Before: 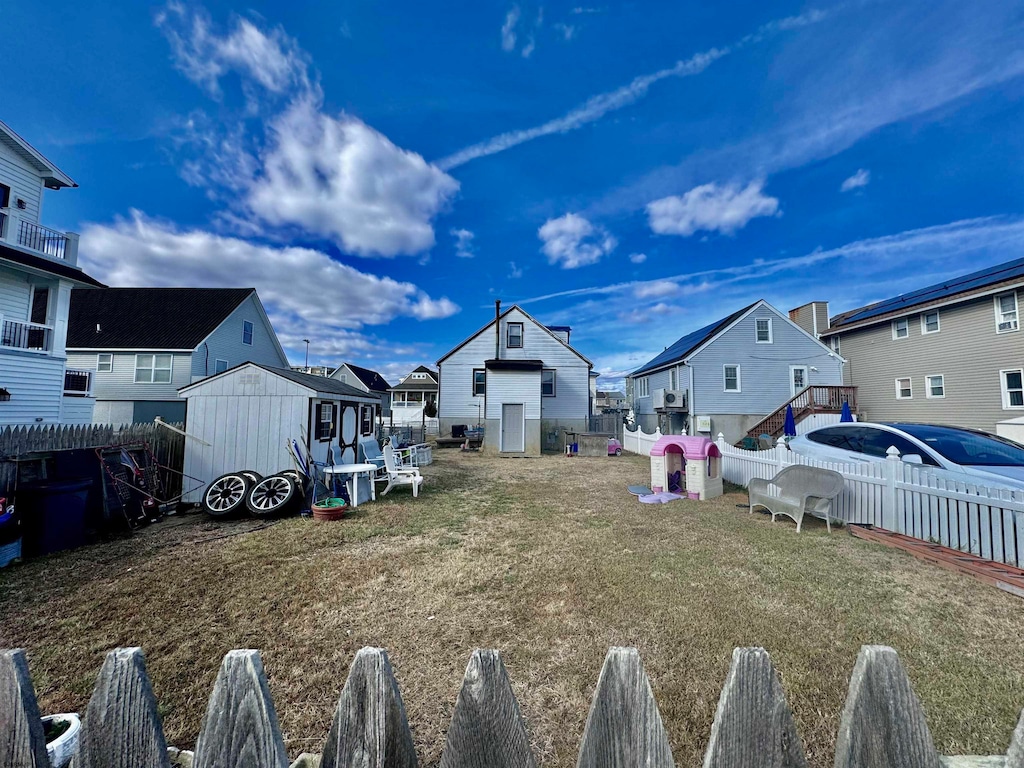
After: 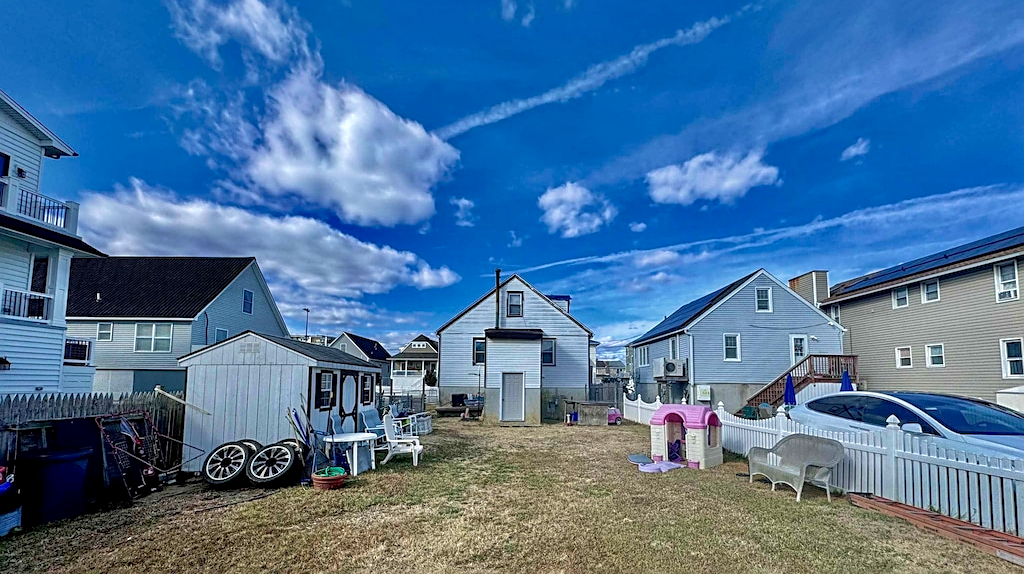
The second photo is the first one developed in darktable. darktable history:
velvia: on, module defaults
sharpen: on, module defaults
shadows and highlights: on, module defaults
crop: top 4.152%, bottom 21.097%
local contrast: detail 130%
